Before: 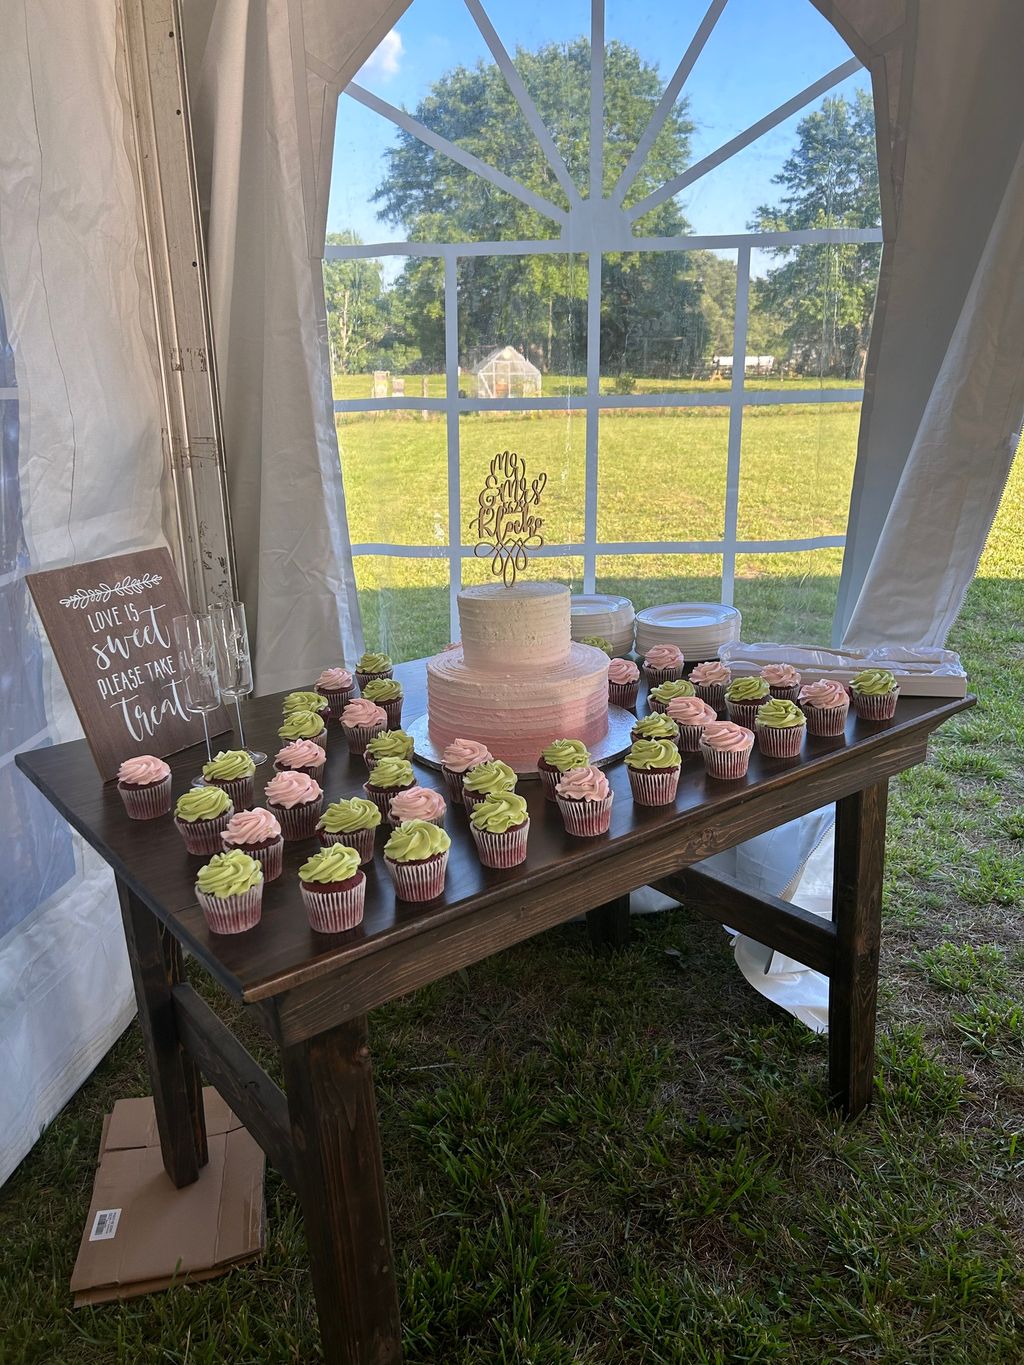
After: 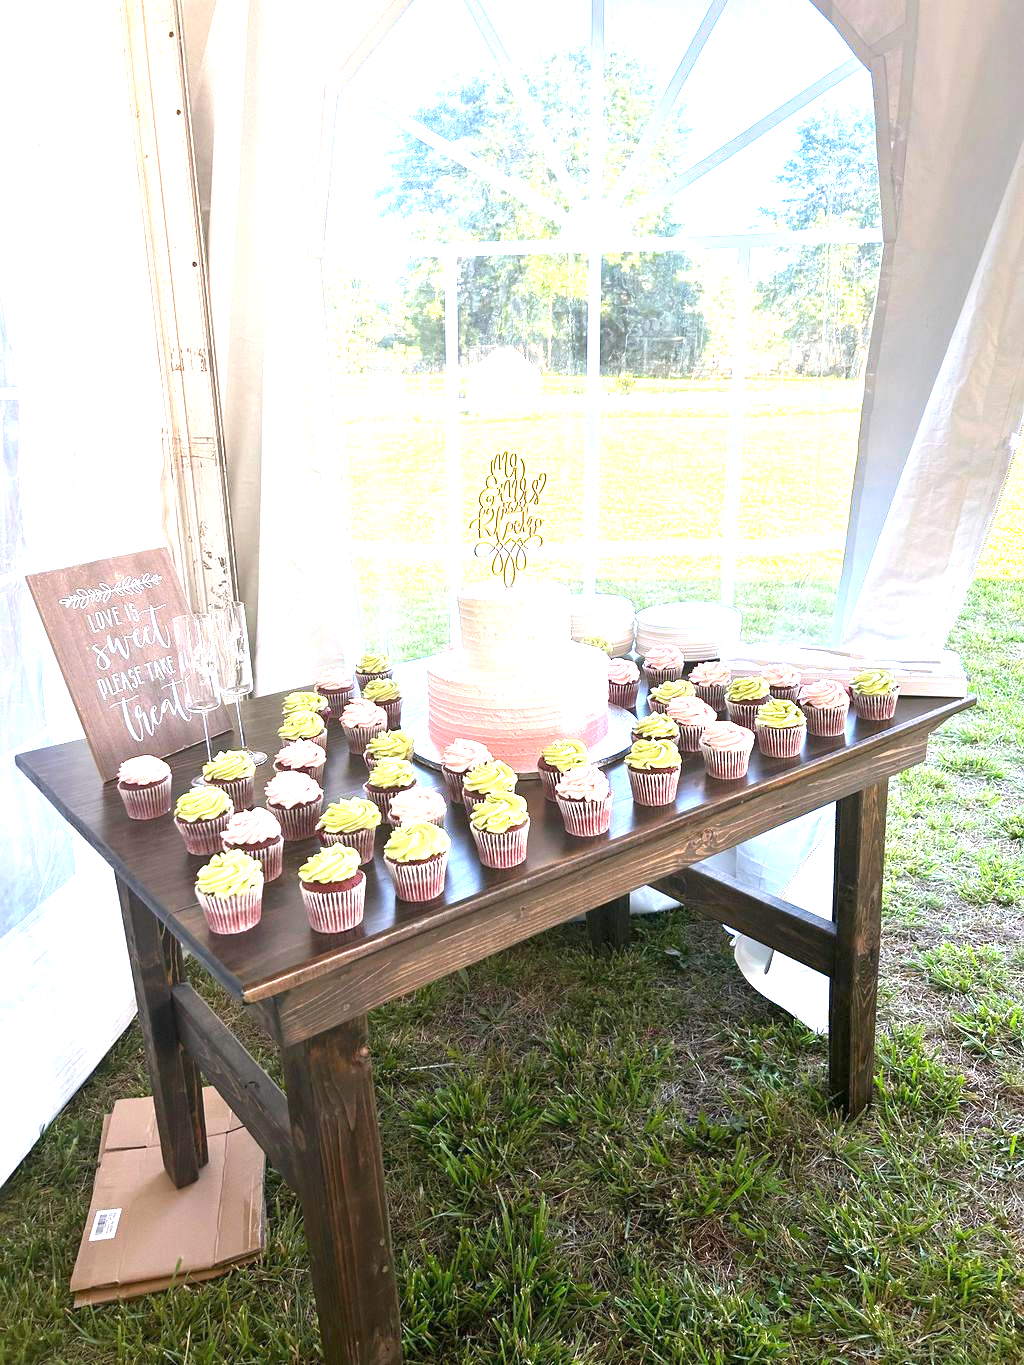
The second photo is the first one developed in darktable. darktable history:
tone equalizer: on, module defaults
exposure: exposure 2.25 EV, compensate highlight preservation false
white balance: red 1.004, blue 1.024
